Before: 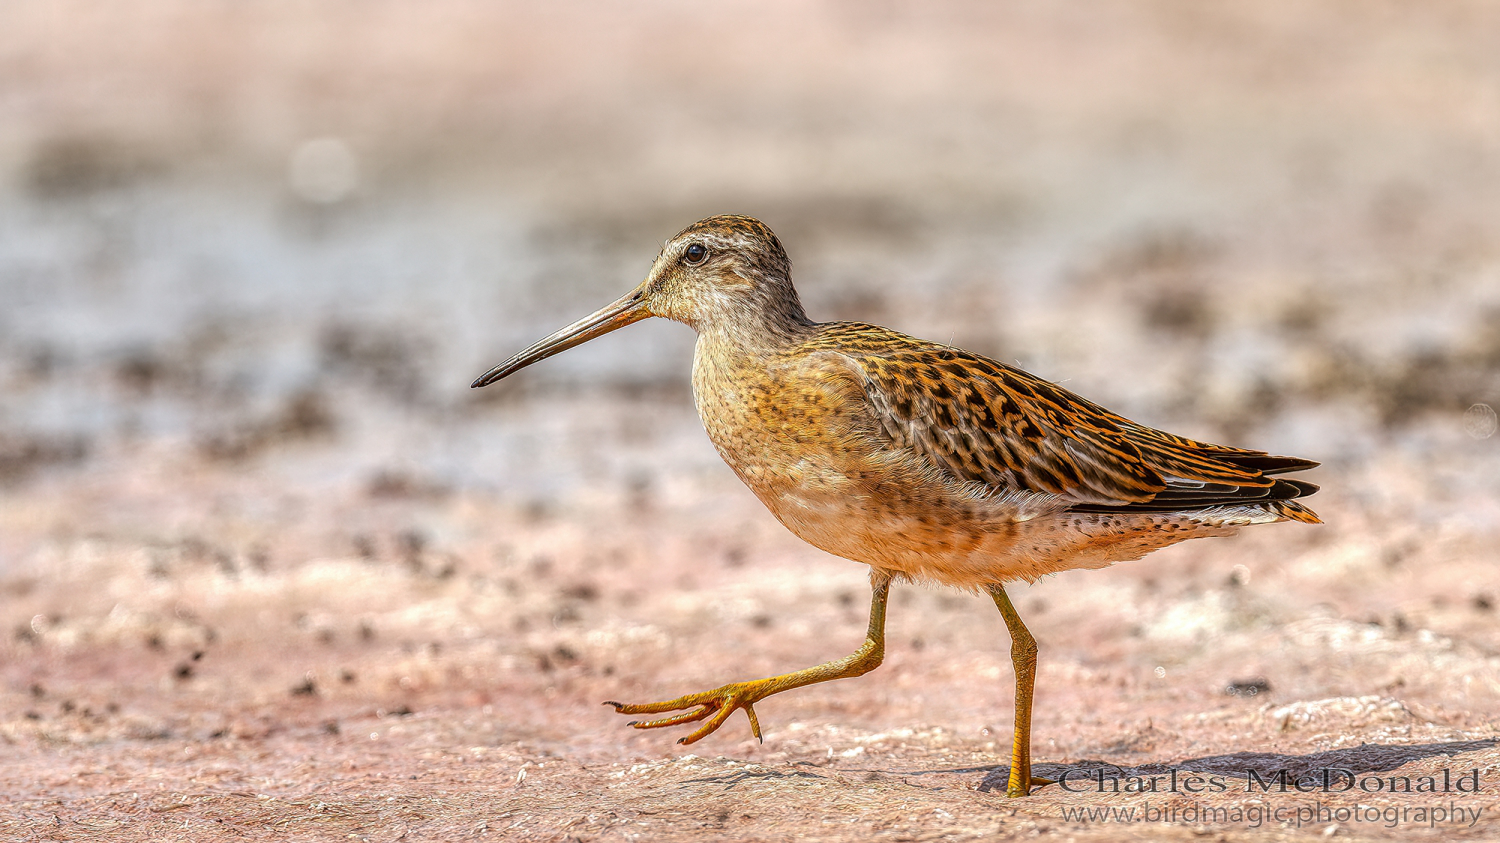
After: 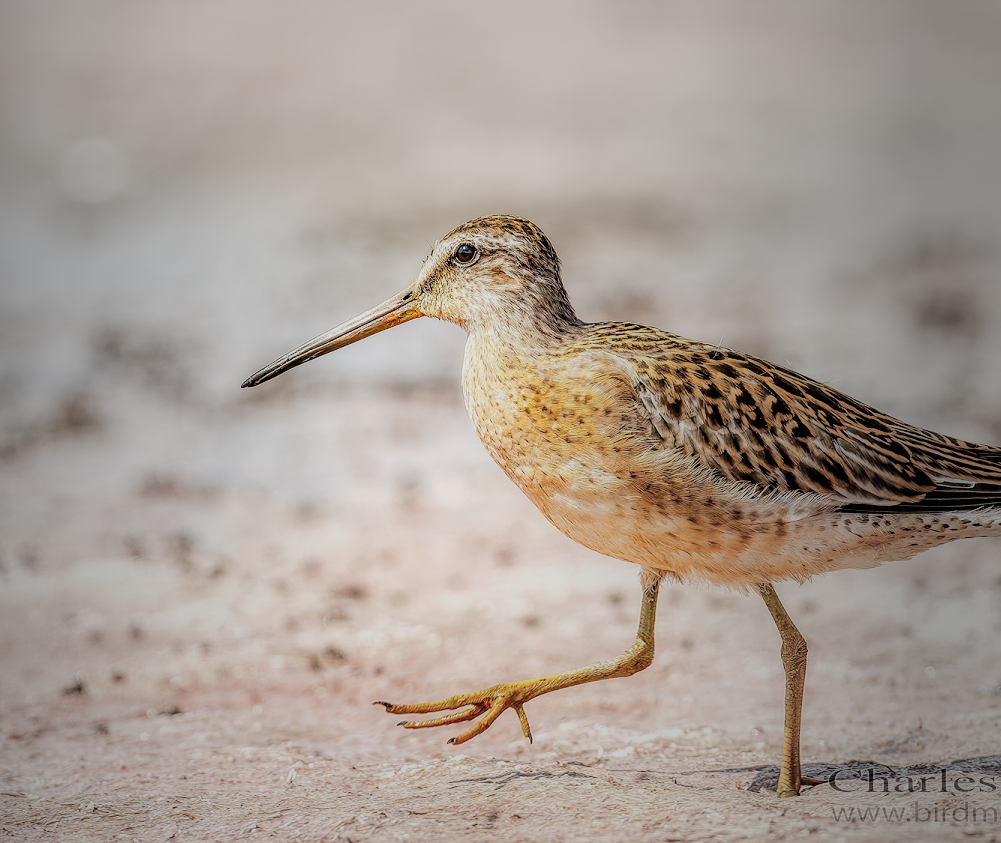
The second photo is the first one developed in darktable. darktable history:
crop: left 15.37%, right 17.894%
tone curve: curves: ch0 [(0, 0) (0.003, 0.004) (0.011, 0.014) (0.025, 0.032) (0.044, 0.057) (0.069, 0.089) (0.1, 0.128) (0.136, 0.174) (0.177, 0.227) (0.224, 0.287) (0.277, 0.354) (0.335, 0.427) (0.399, 0.507) (0.468, 0.582) (0.543, 0.653) (0.623, 0.726) (0.709, 0.799) (0.801, 0.876) (0.898, 0.937) (1, 1)], color space Lab, independent channels, preserve colors none
filmic rgb: black relative exposure -7.48 EV, white relative exposure 4.85 EV, hardness 3.4, preserve chrominance no, color science v5 (2021)
vignetting: fall-off start 18.03%, fall-off radius 137.5%, brightness -0.575, center (-0.119, -0.003), width/height ratio 0.62, shape 0.587
